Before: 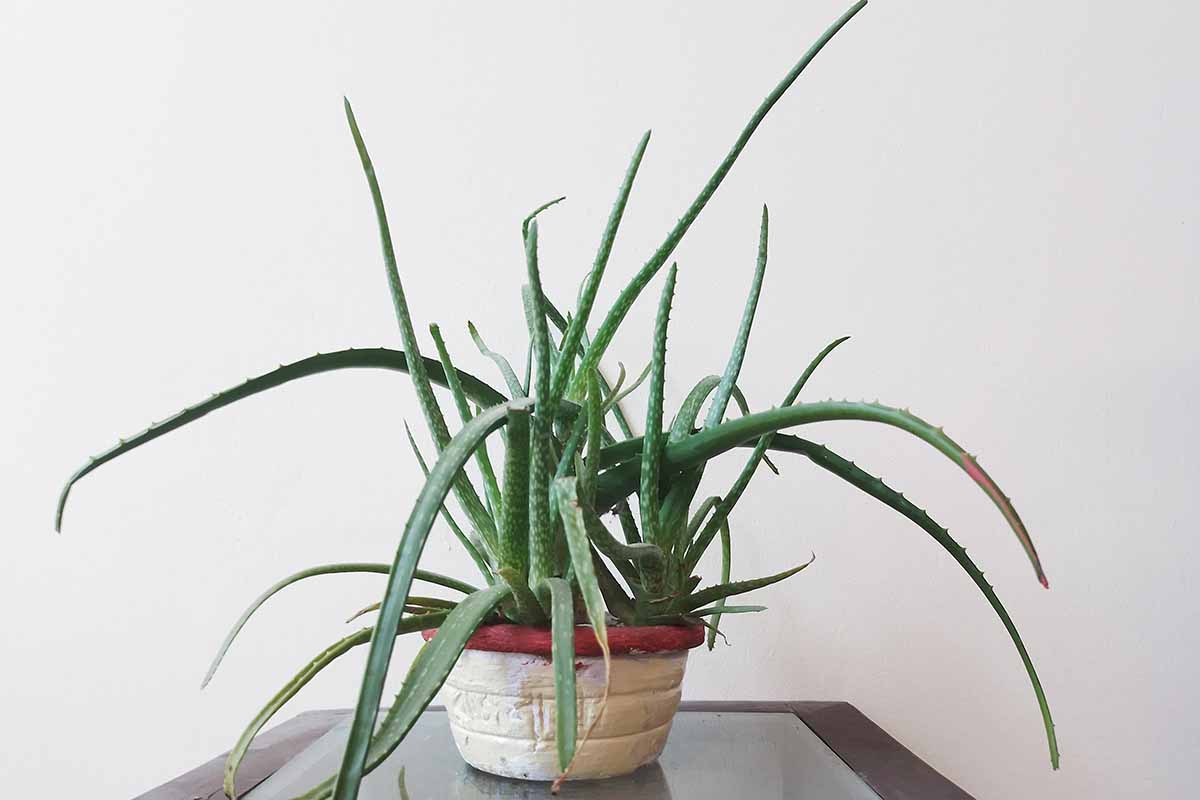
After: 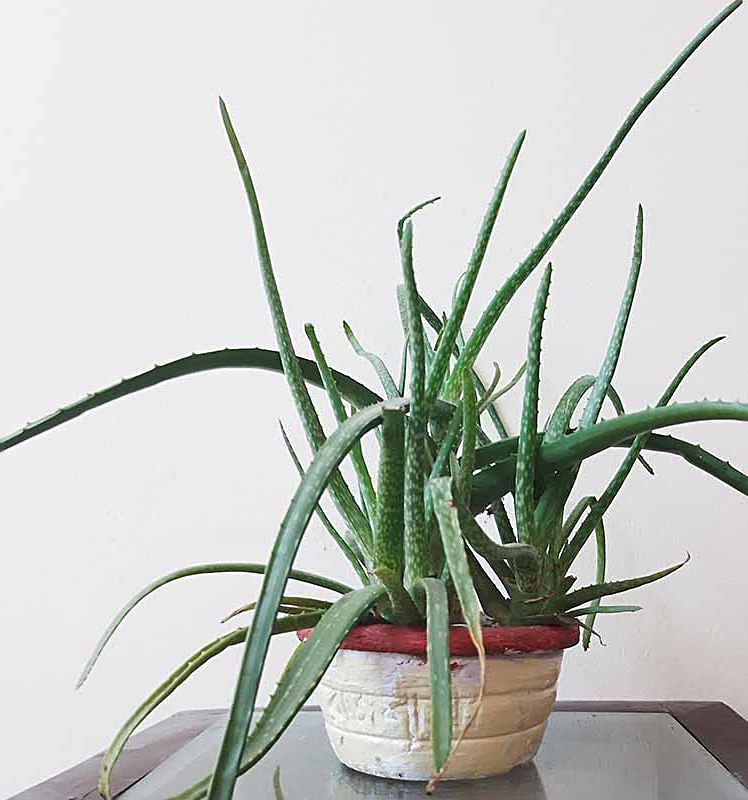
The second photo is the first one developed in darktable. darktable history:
crop: left 10.476%, right 26.549%
sharpen: on, module defaults
